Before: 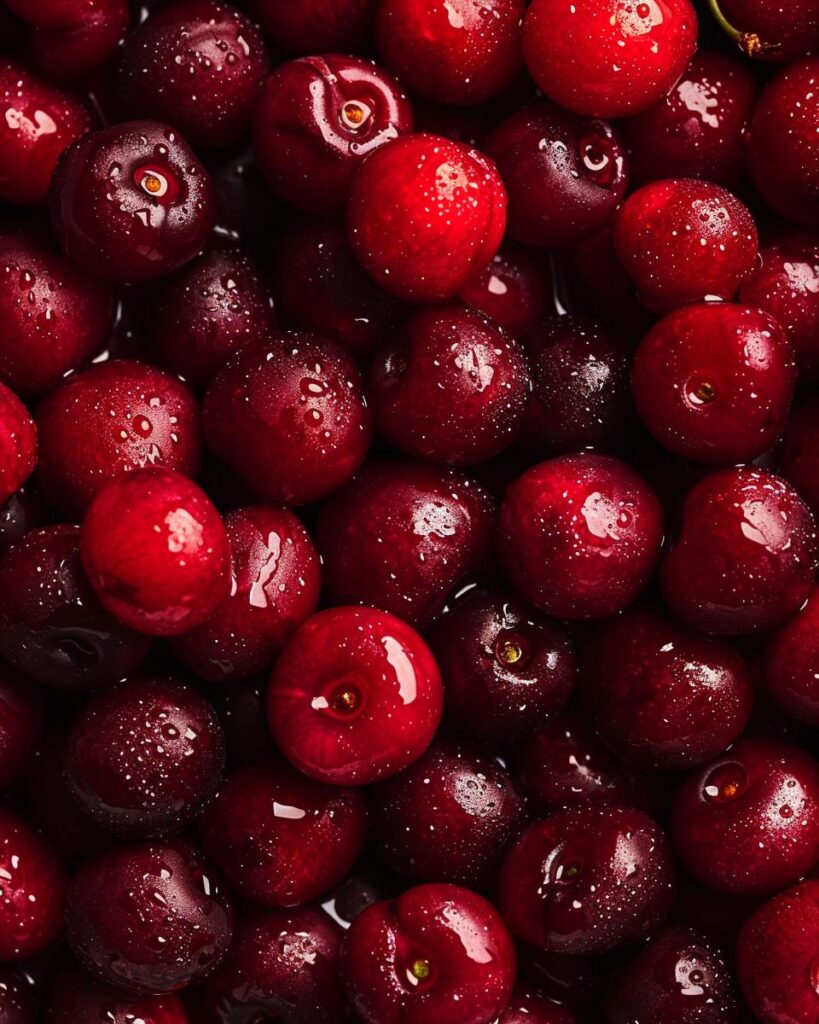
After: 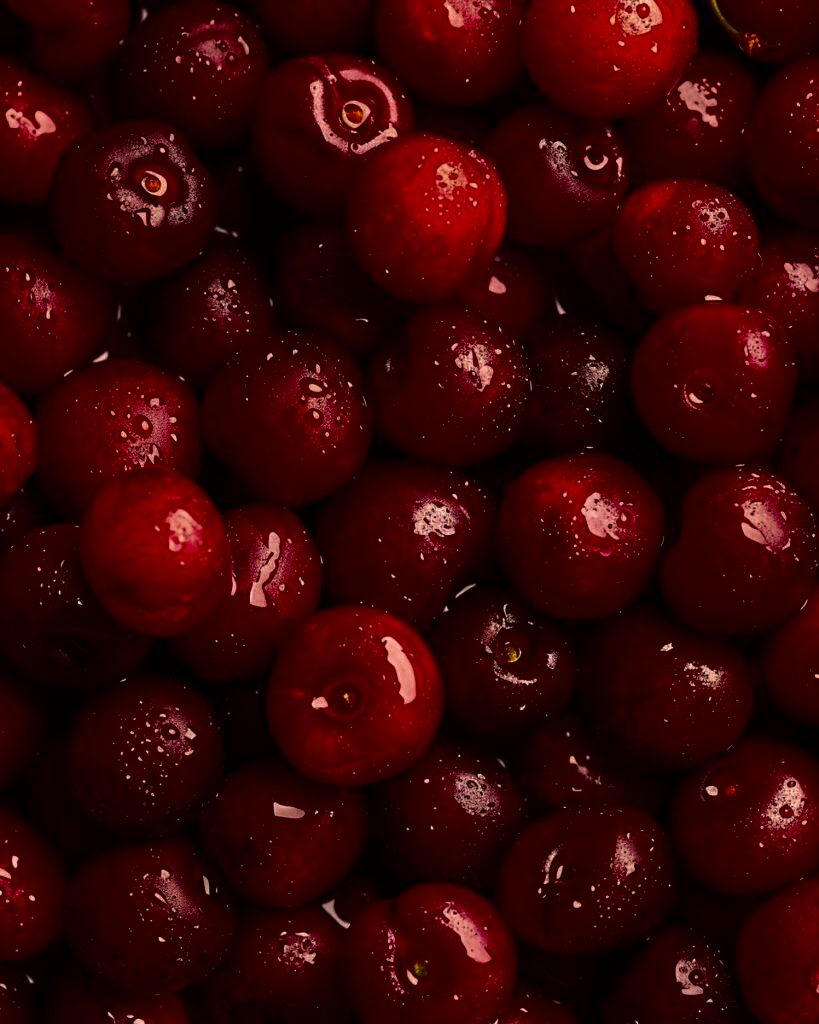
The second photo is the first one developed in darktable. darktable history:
color correction: highlights a* 21.88, highlights b* 22.25
base curve: curves: ch0 [(0, 0) (0.297, 0.298) (1, 1)], preserve colors none
contrast brightness saturation: brightness -0.52
tone equalizer: on, module defaults
